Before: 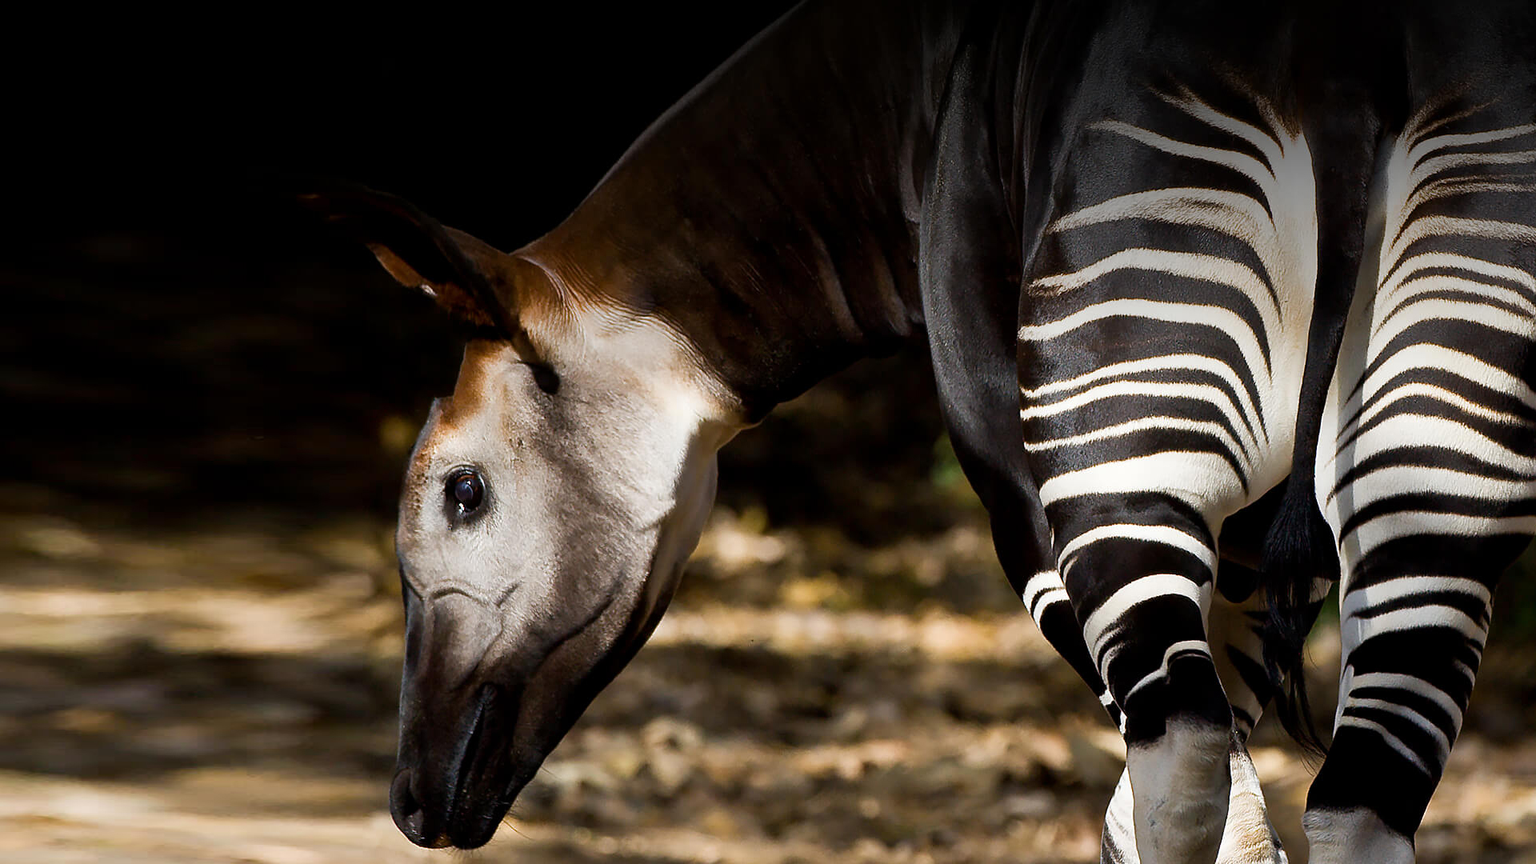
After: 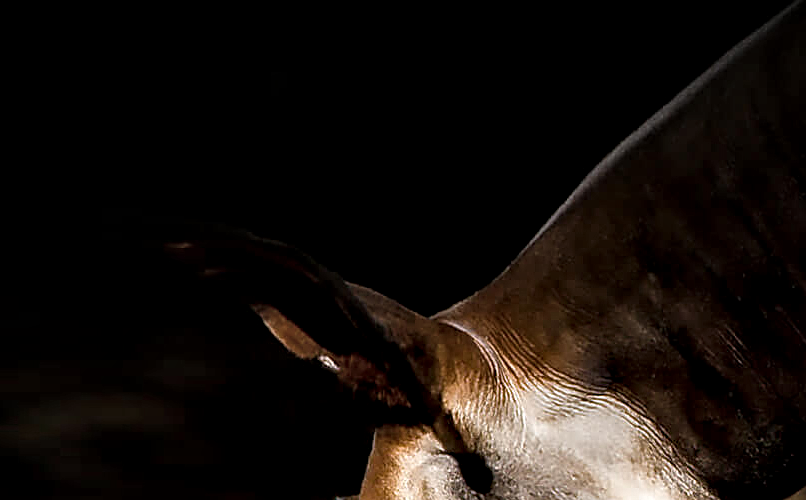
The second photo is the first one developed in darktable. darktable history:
crop and rotate: left 10.817%, top 0.062%, right 47.194%, bottom 53.626%
sharpen: on, module defaults
local contrast: highlights 19%, detail 186%
